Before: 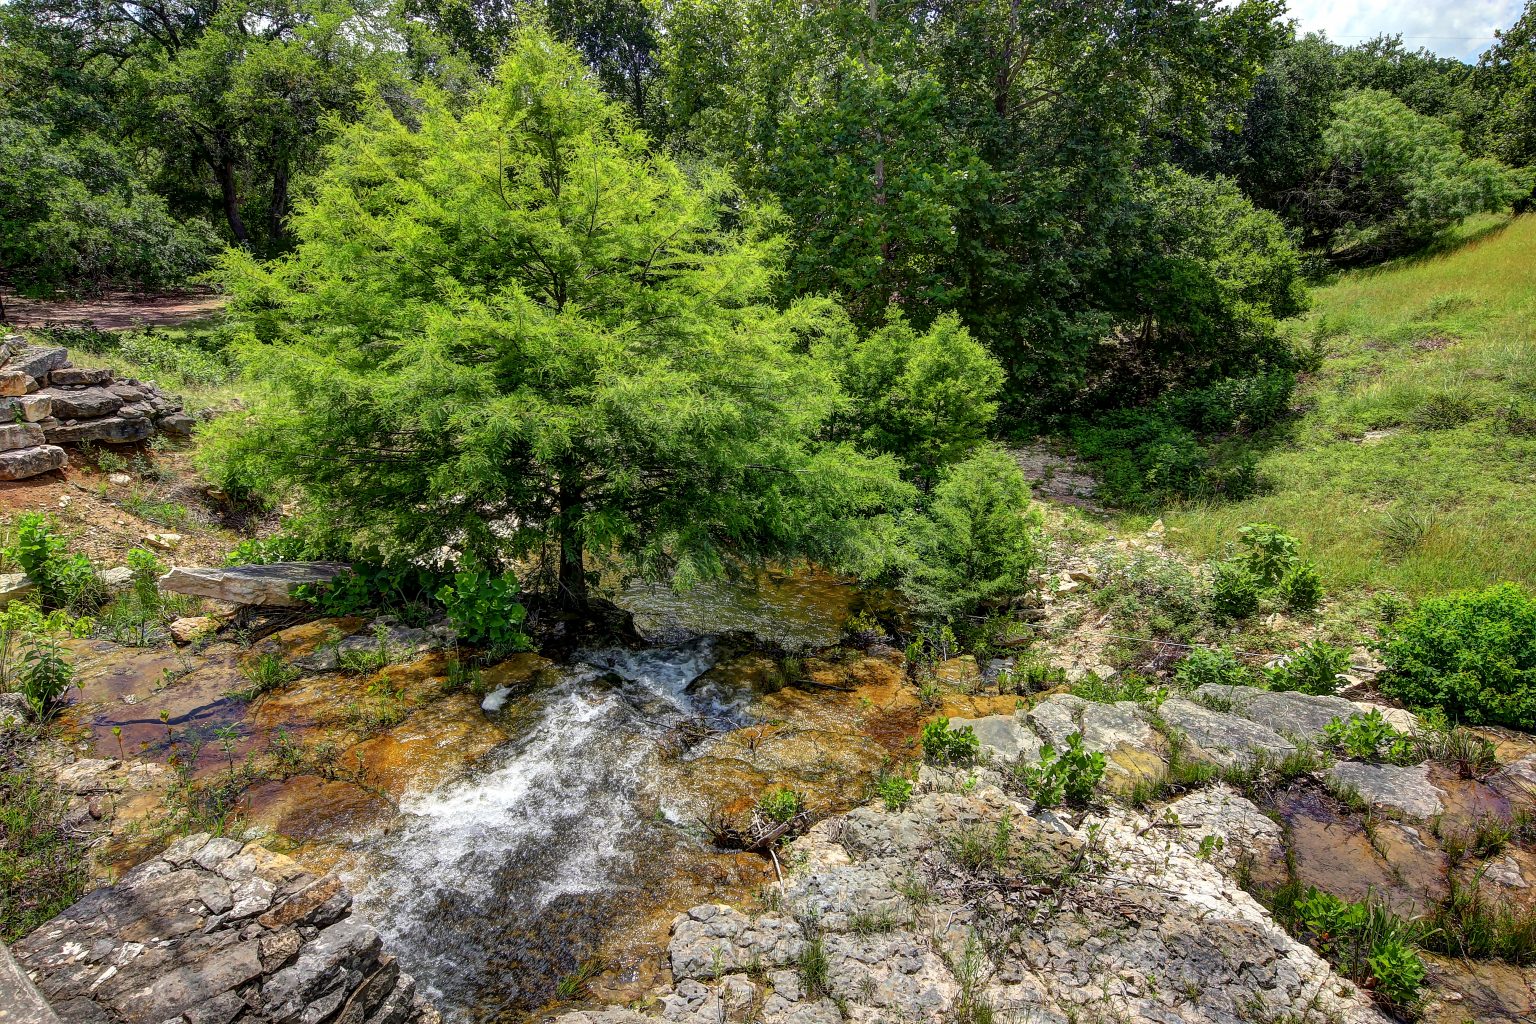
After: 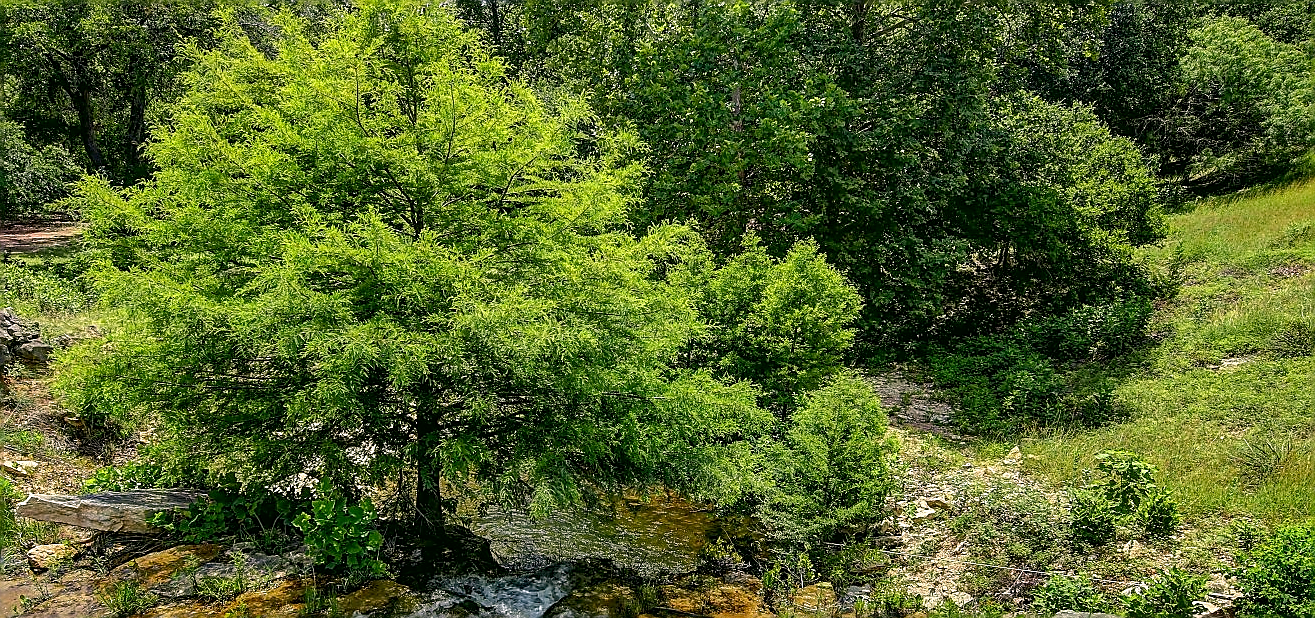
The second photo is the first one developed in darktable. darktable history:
sharpen: radius 1.4, amount 1.25, threshold 0.7
crop and rotate: left 9.345%, top 7.22%, right 4.982%, bottom 32.331%
color correction: highlights a* 4.02, highlights b* 4.98, shadows a* -7.55, shadows b* 4.98
